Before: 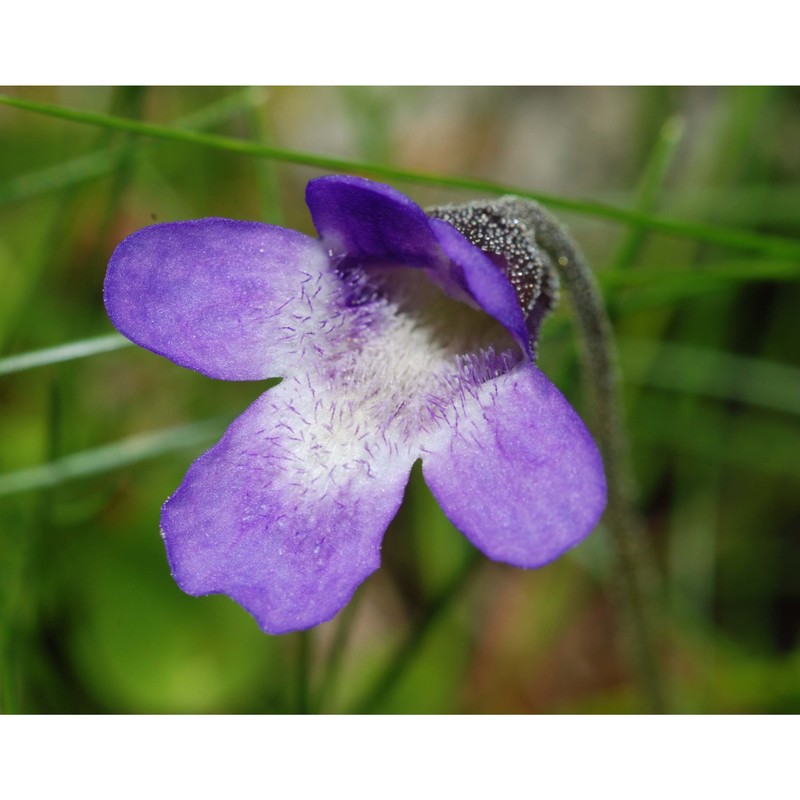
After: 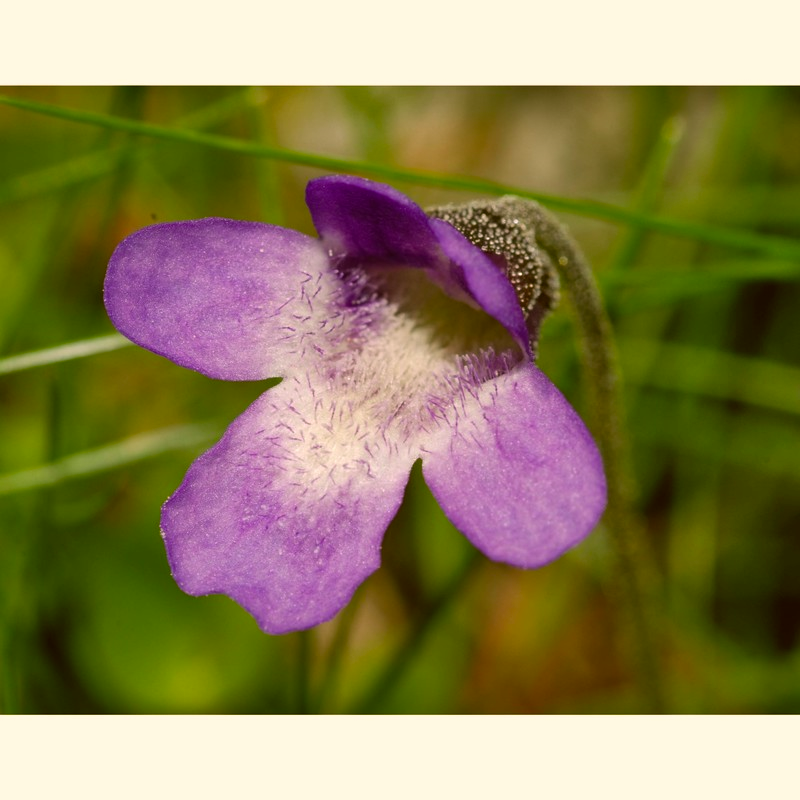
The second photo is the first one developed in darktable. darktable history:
color correction: highlights a* 8.88, highlights b* 14.91, shadows a* -0.356, shadows b* 27.18
exposure: compensate highlight preservation false
shadows and highlights: soften with gaussian
